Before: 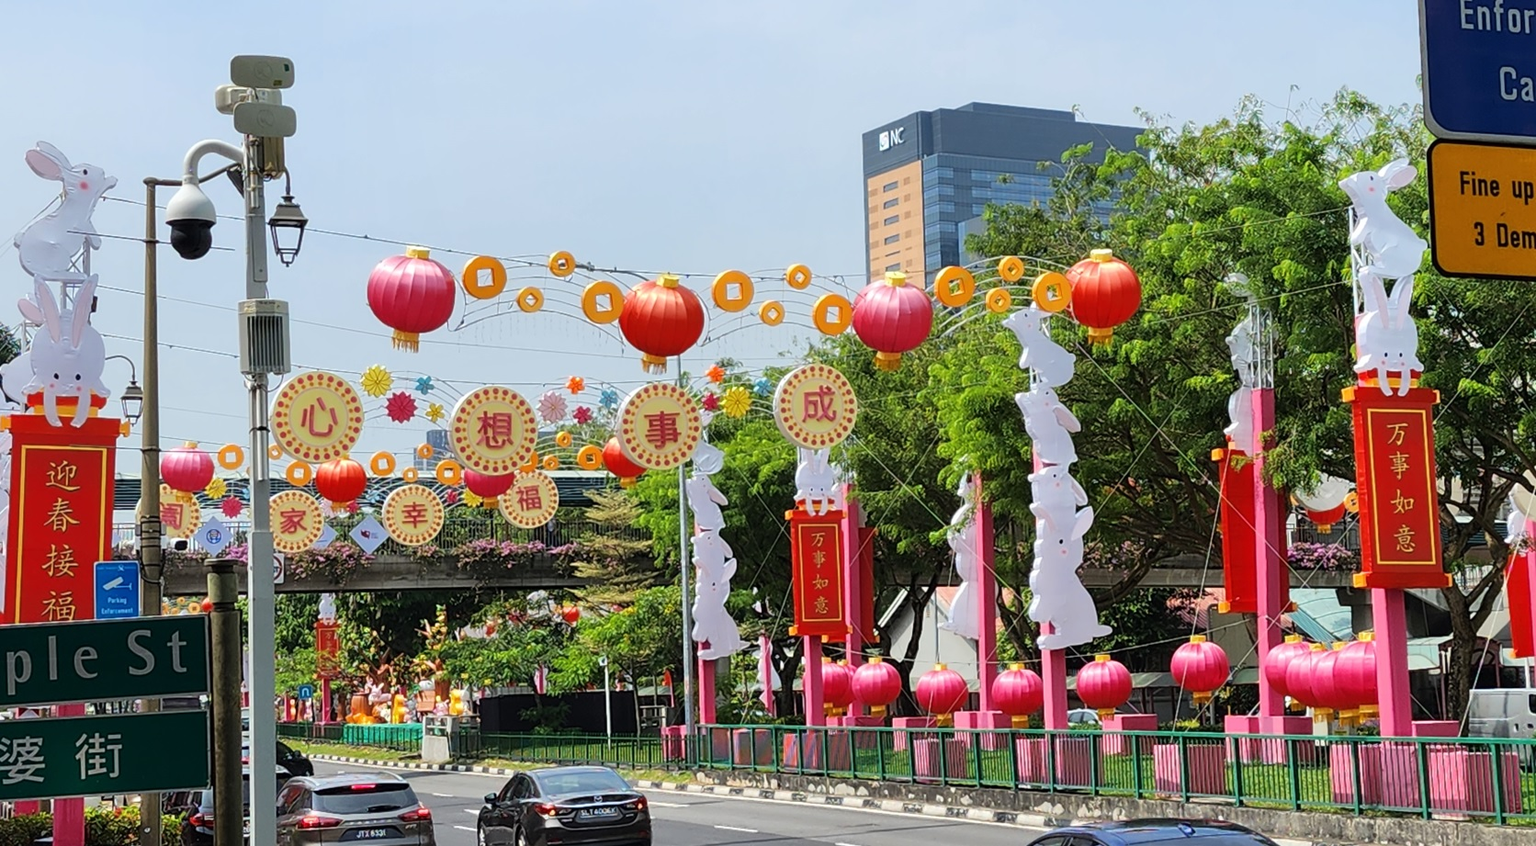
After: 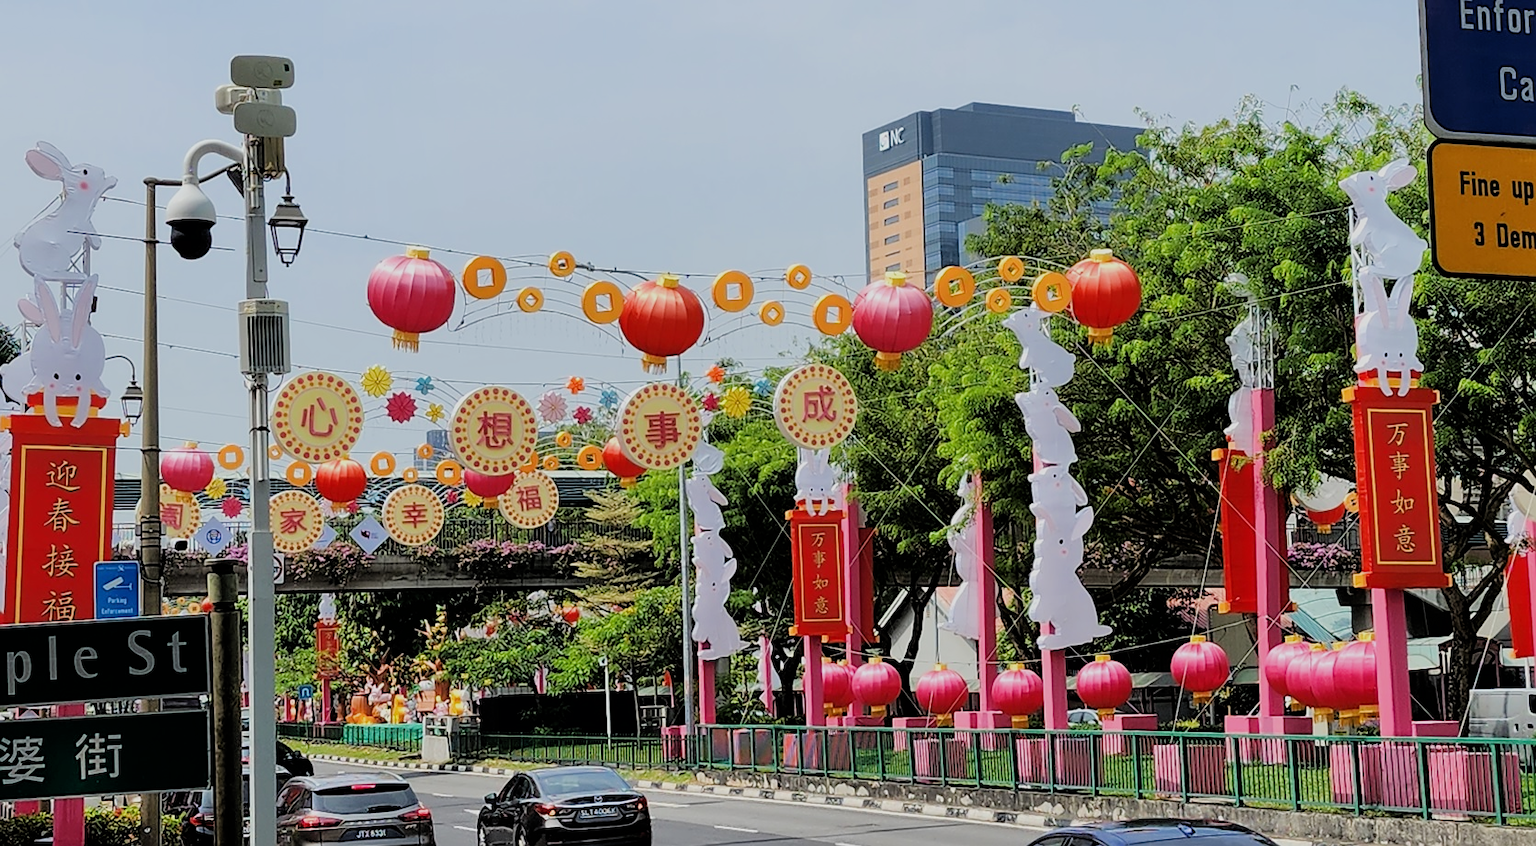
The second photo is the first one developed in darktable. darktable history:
sharpen: radius 0.969, amount 0.604
filmic rgb: black relative exposure -4.88 EV, hardness 2.82
